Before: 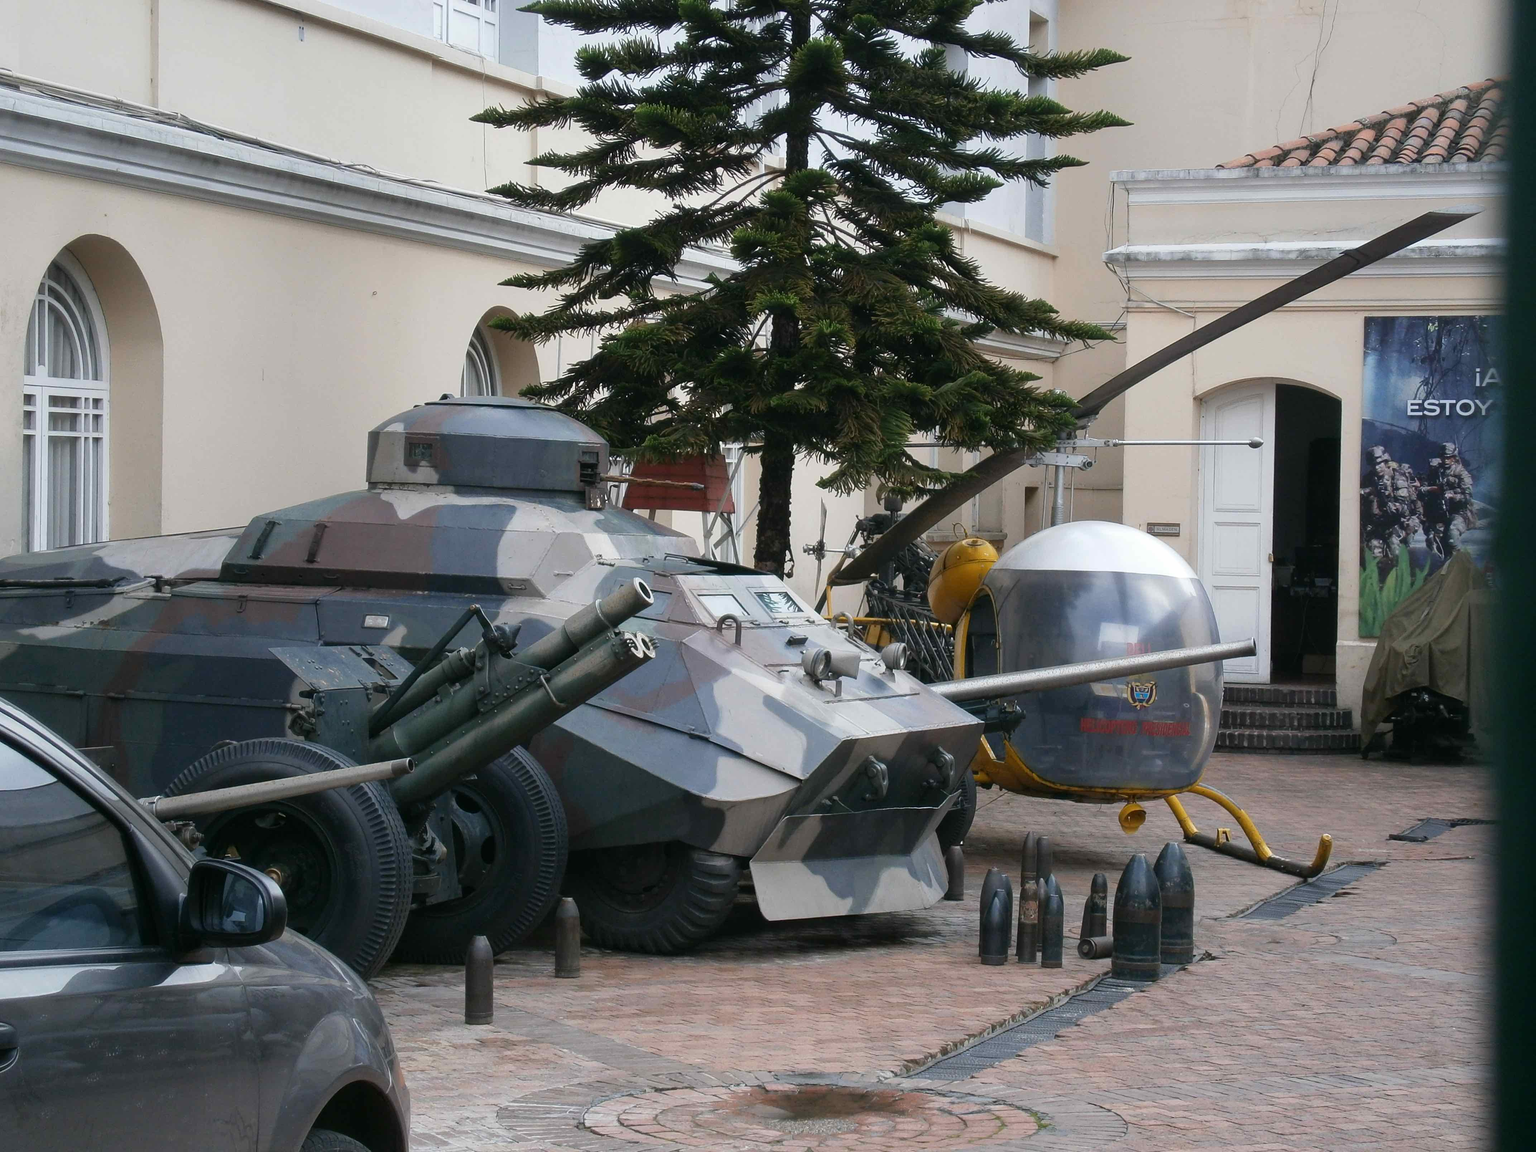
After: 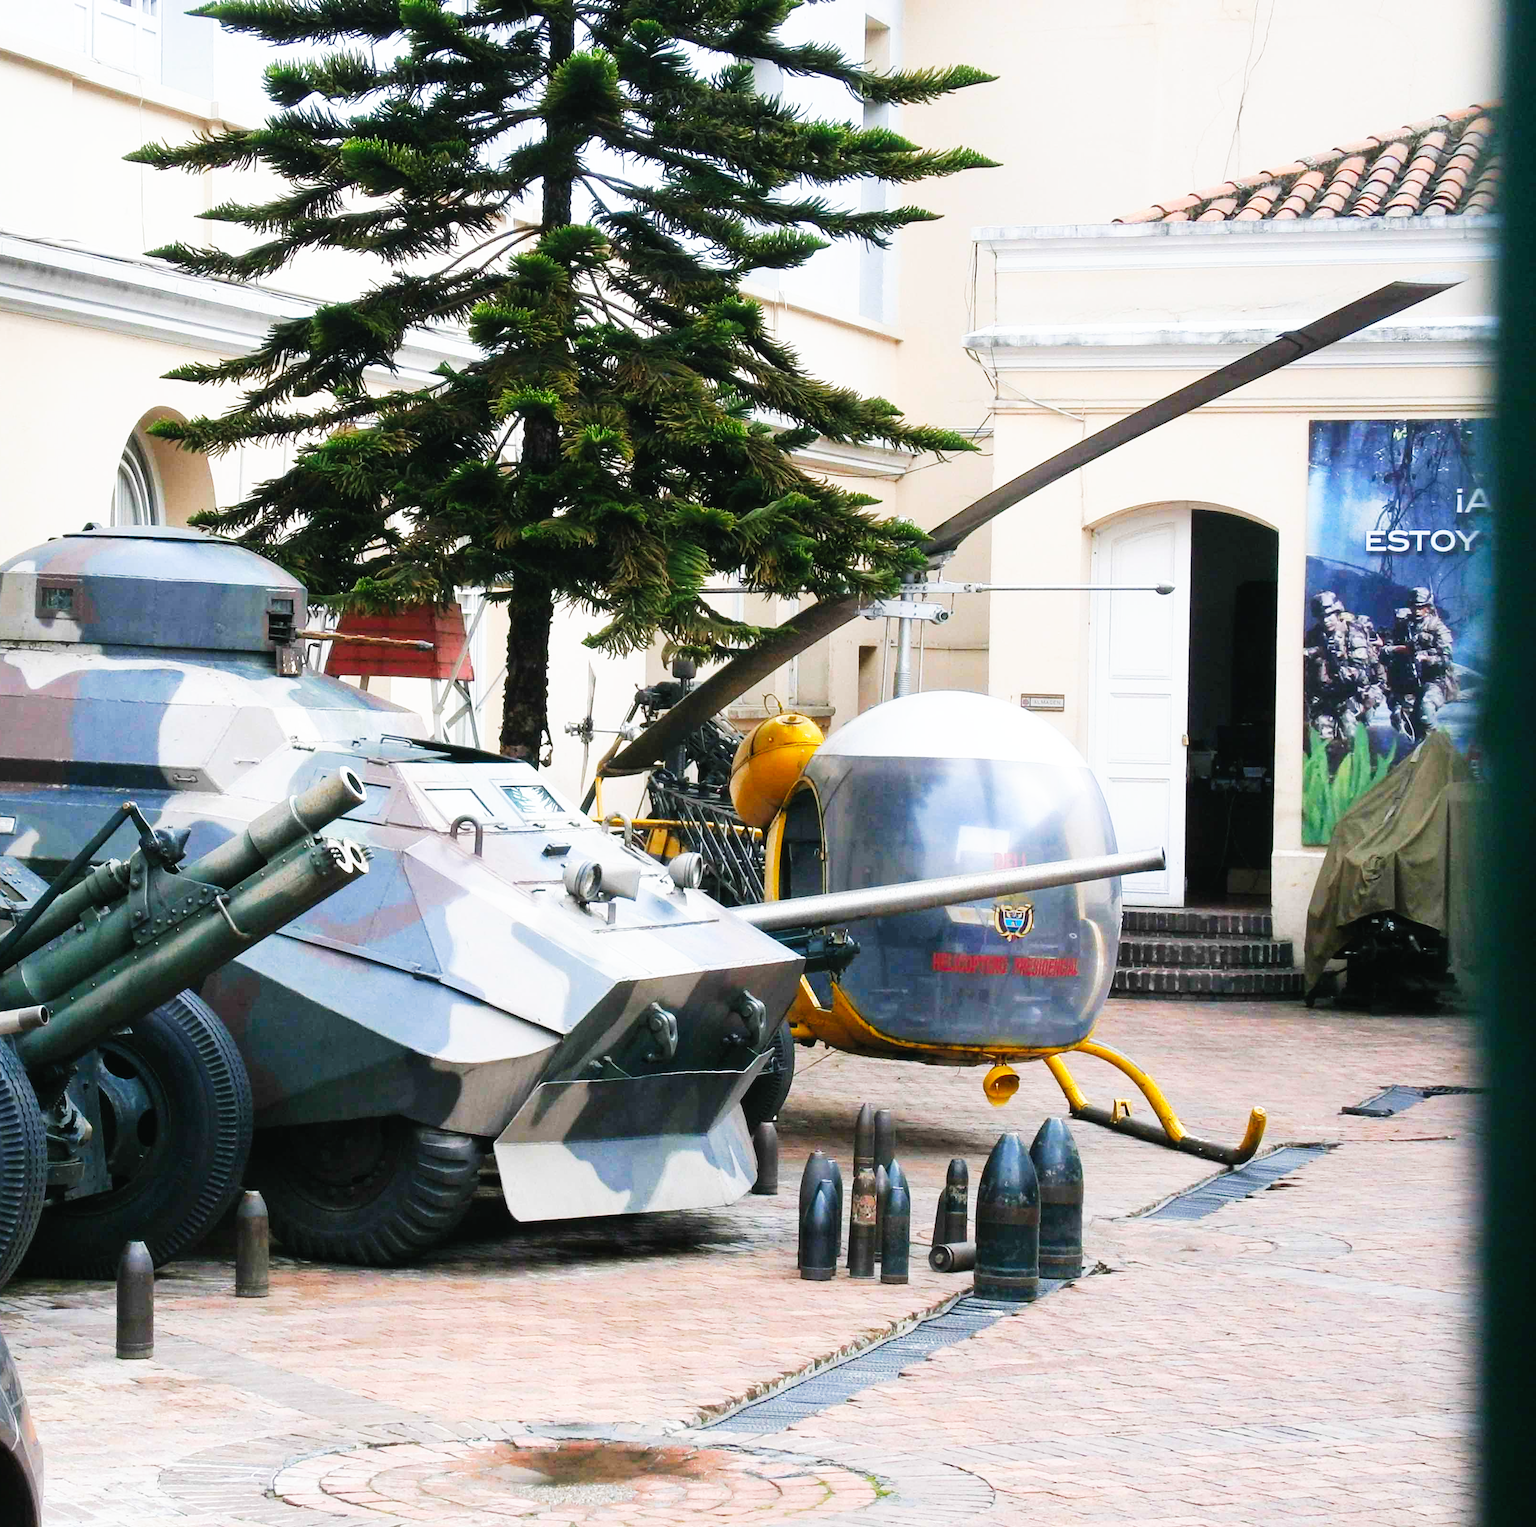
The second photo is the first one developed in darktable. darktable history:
crop and rotate: left 24.6%
base curve: curves: ch0 [(0, 0) (0.007, 0.004) (0.027, 0.03) (0.046, 0.07) (0.207, 0.54) (0.442, 0.872) (0.673, 0.972) (1, 1)], preserve colors none
contrast brightness saturation: brightness 0.09, saturation 0.19
